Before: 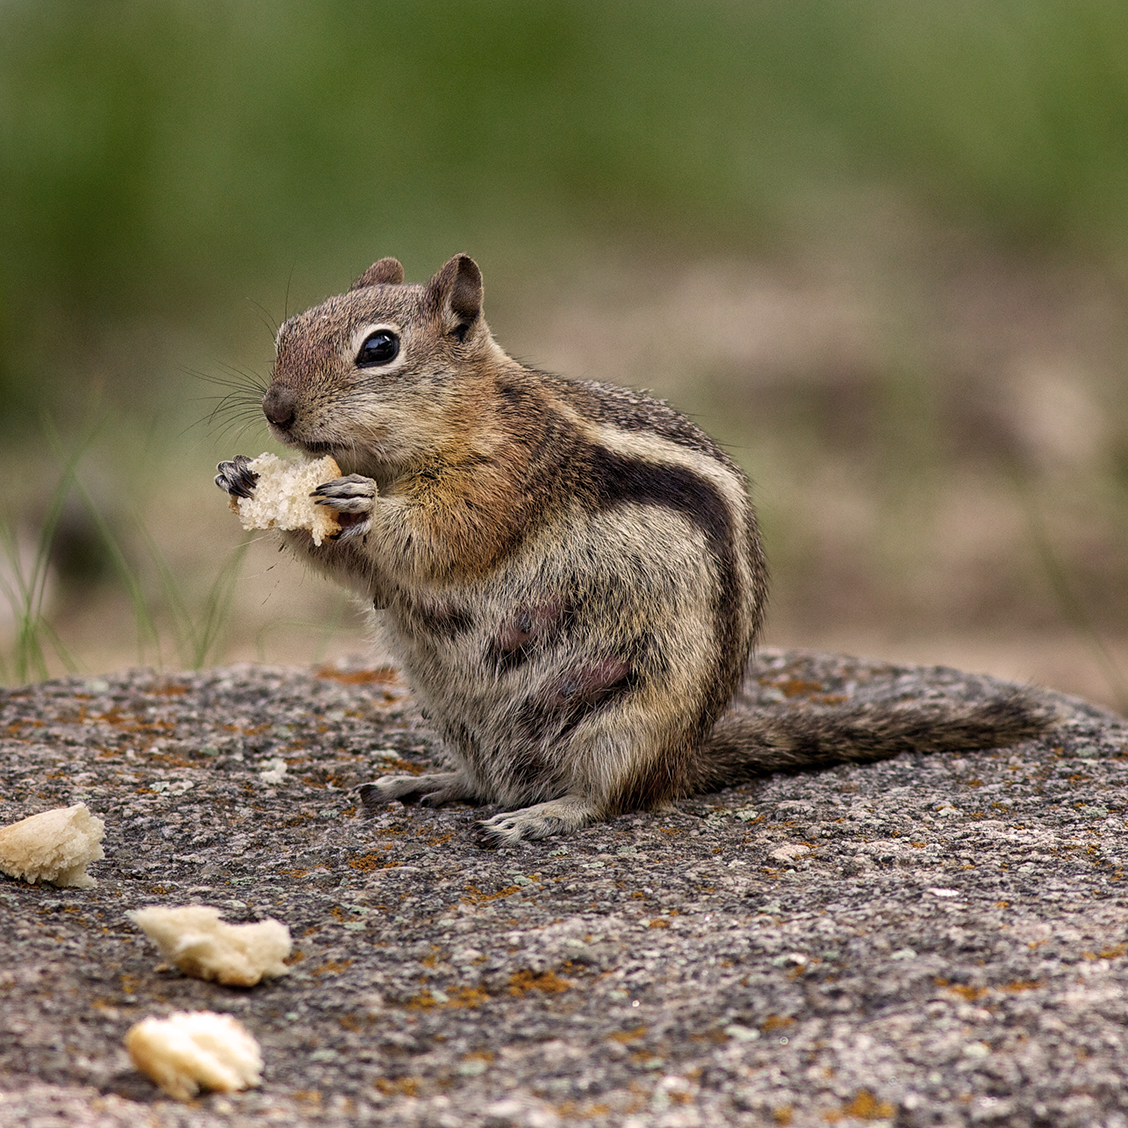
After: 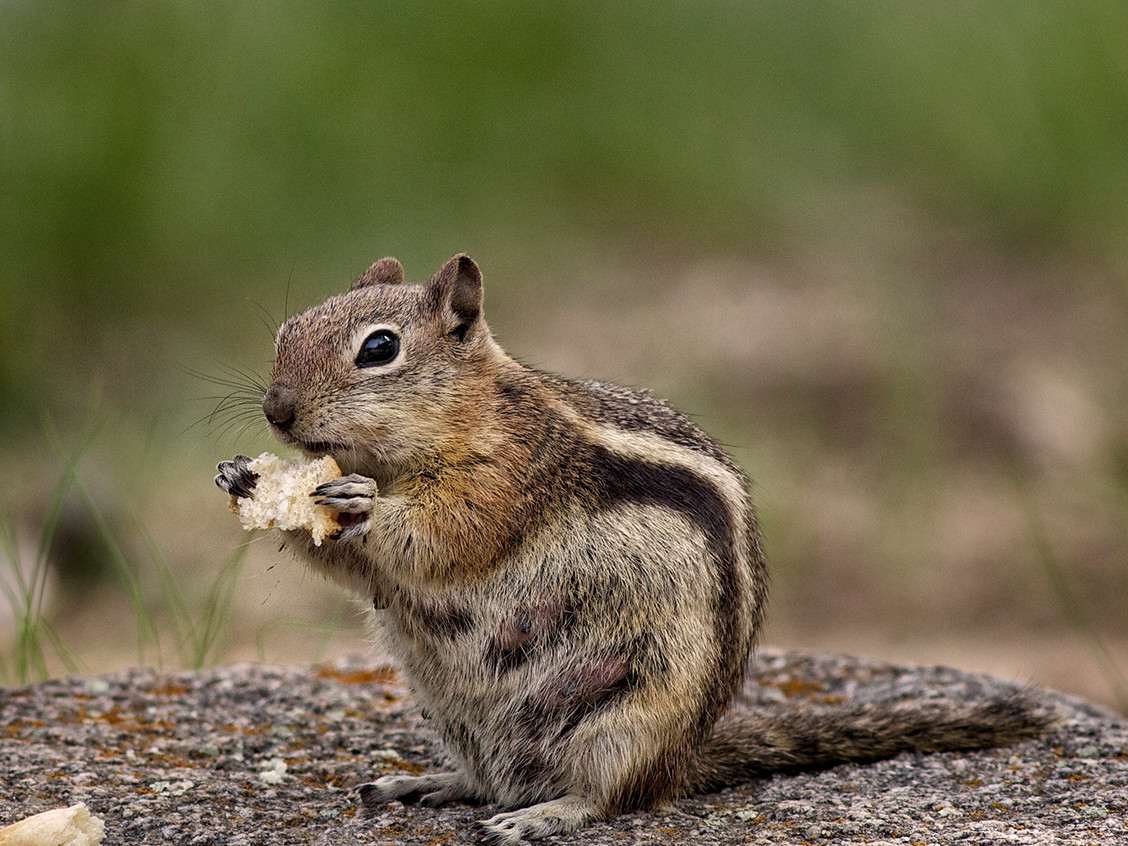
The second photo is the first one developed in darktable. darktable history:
crop: bottom 24.988%
haze removal: compatibility mode true, adaptive false
shadows and highlights: highlights color adjustment 0%, soften with gaussian
